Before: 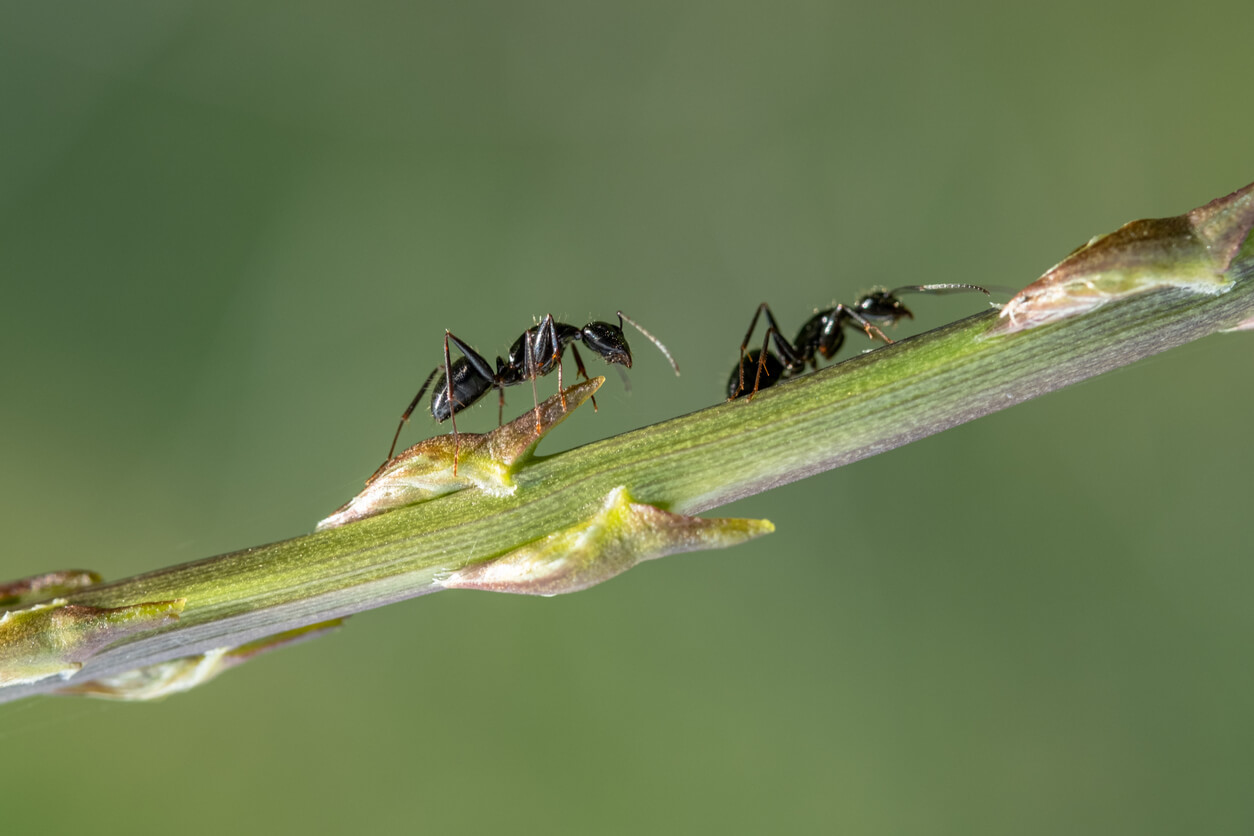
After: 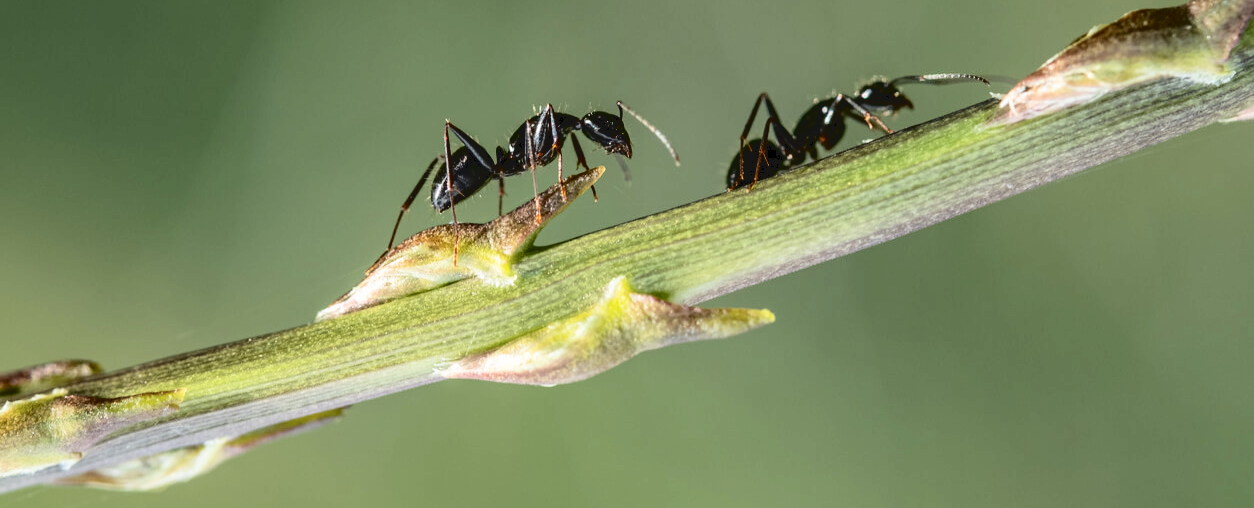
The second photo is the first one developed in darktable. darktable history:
tone curve: curves: ch0 [(0, 0) (0.003, 0.068) (0.011, 0.068) (0.025, 0.068) (0.044, 0.068) (0.069, 0.072) (0.1, 0.072) (0.136, 0.077) (0.177, 0.095) (0.224, 0.126) (0.277, 0.2) (0.335, 0.3) (0.399, 0.407) (0.468, 0.52) (0.543, 0.624) (0.623, 0.721) (0.709, 0.811) (0.801, 0.88) (0.898, 0.942) (1, 1)], color space Lab, independent channels, preserve colors none
crop and rotate: top 25.194%, bottom 13.922%
